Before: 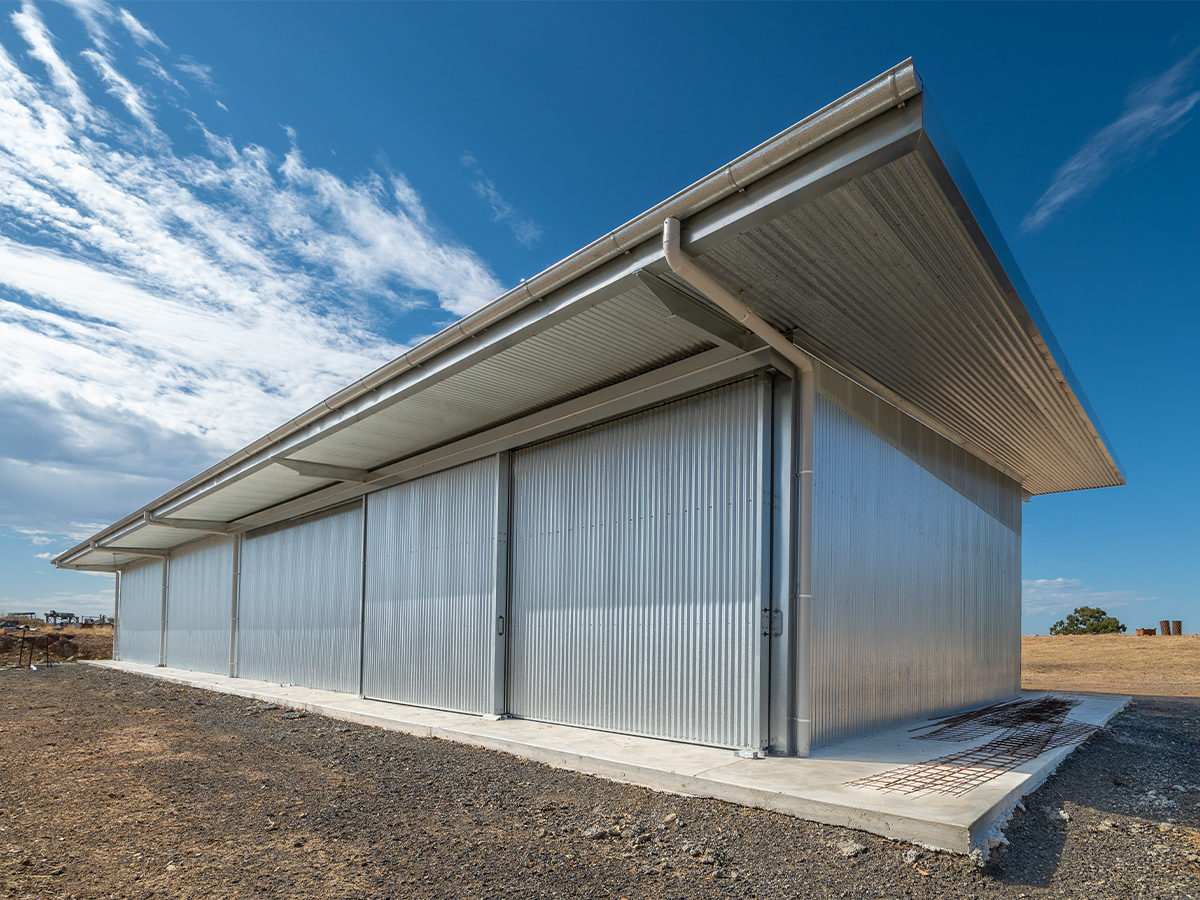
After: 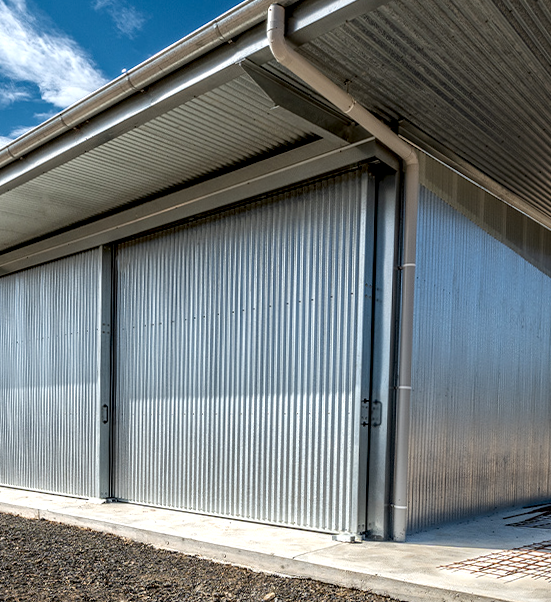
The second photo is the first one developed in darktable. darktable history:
rotate and perspective: rotation 0.074°, lens shift (vertical) 0.096, lens shift (horizontal) -0.041, crop left 0.043, crop right 0.952, crop top 0.024, crop bottom 0.979
crop: left 31.379%, top 24.658%, right 20.326%, bottom 6.628%
local contrast: highlights 65%, shadows 54%, detail 169%, midtone range 0.514
haze removal: strength 0.12, distance 0.25, compatibility mode true, adaptive false
